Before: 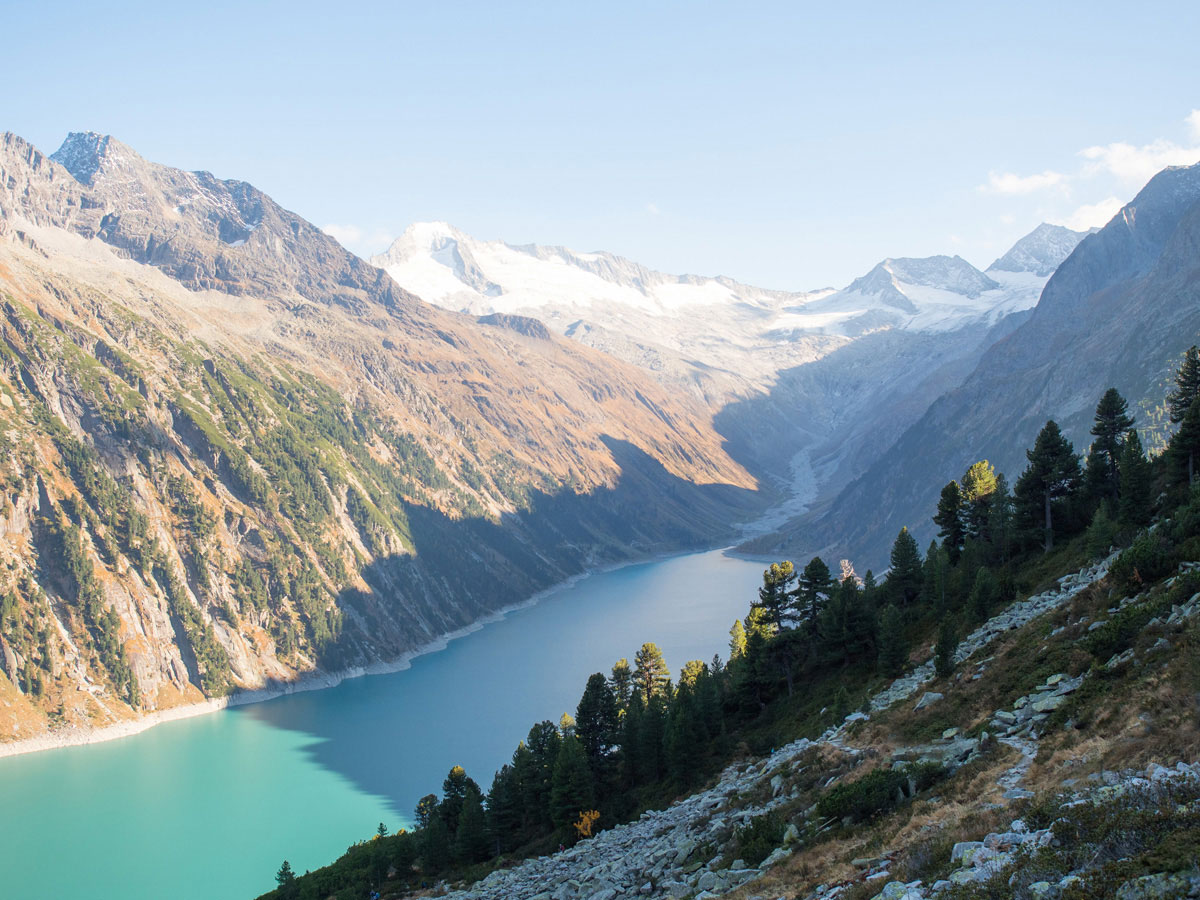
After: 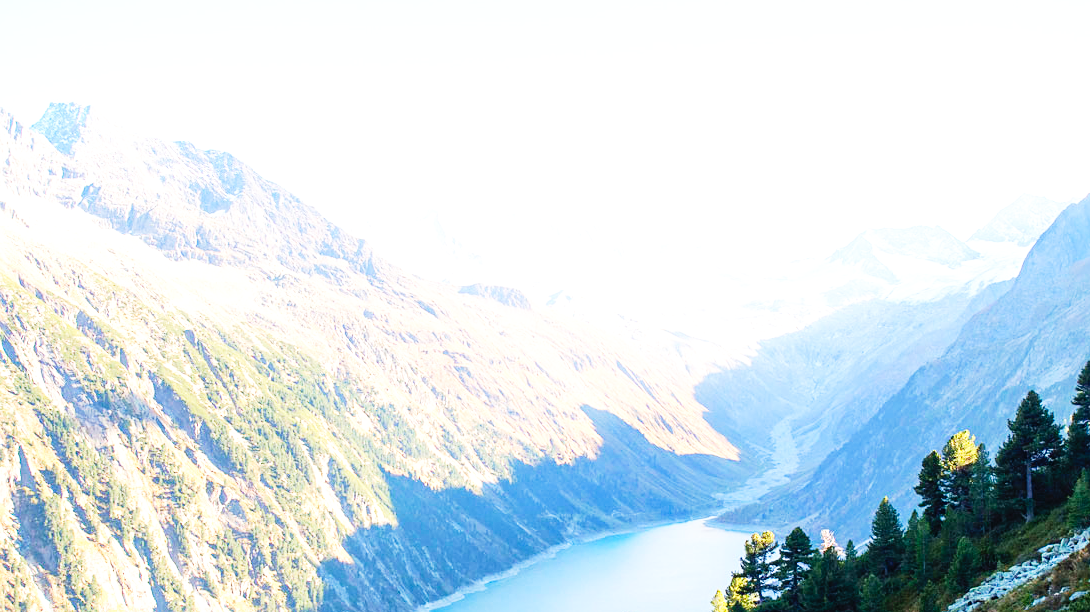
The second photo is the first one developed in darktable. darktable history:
crop: left 1.604%, top 3.442%, right 7.539%, bottom 28.512%
sharpen: amount 0.202
velvia: strength 15.08%
exposure: compensate exposure bias true, compensate highlight preservation false
levels: gray 59.38%, levels [0, 0.43, 0.984]
base curve: curves: ch0 [(0, 0) (0.007, 0.004) (0.027, 0.03) (0.046, 0.07) (0.207, 0.54) (0.442, 0.872) (0.673, 0.972) (1, 1)], preserve colors none
